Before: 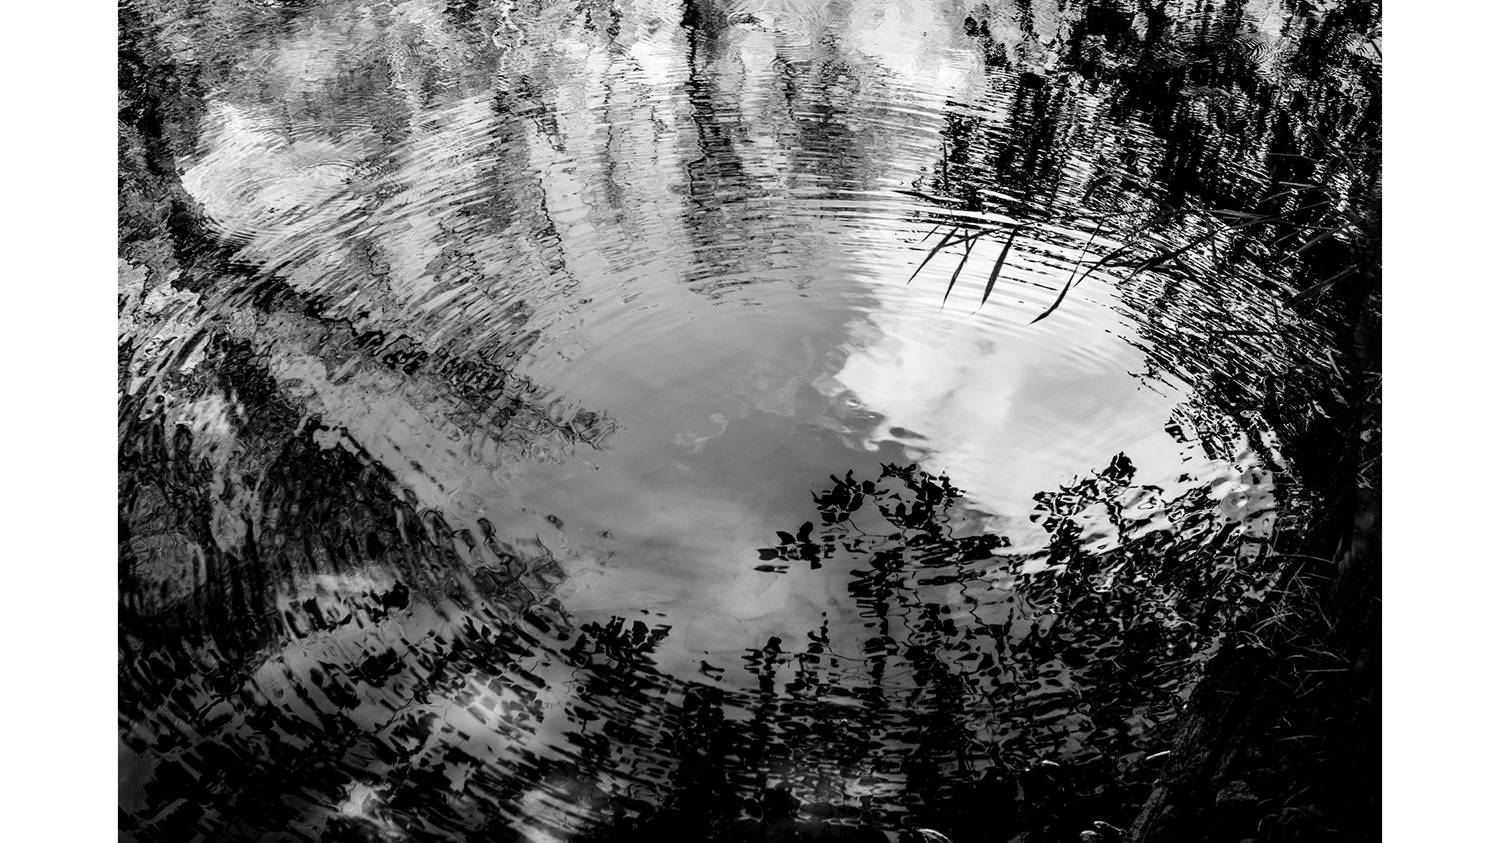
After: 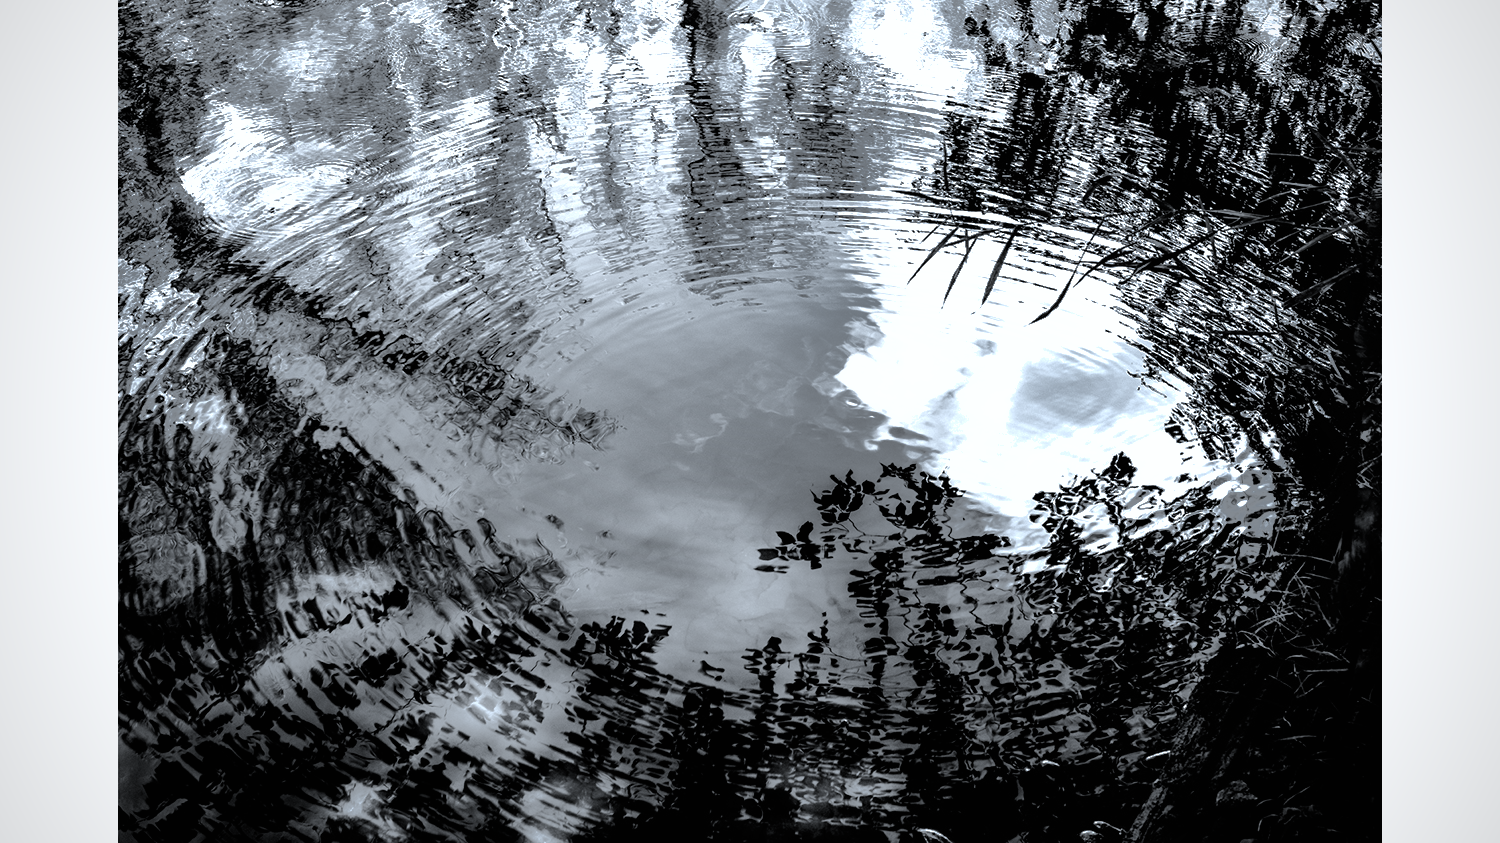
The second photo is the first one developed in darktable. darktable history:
vignetting: fall-off radius 60.92%
exposure: black level correction 0, exposure 0.6 EV, compensate highlight preservation false
shadows and highlights: shadows 25, highlights -70
white balance: red 0.967, blue 1.049
